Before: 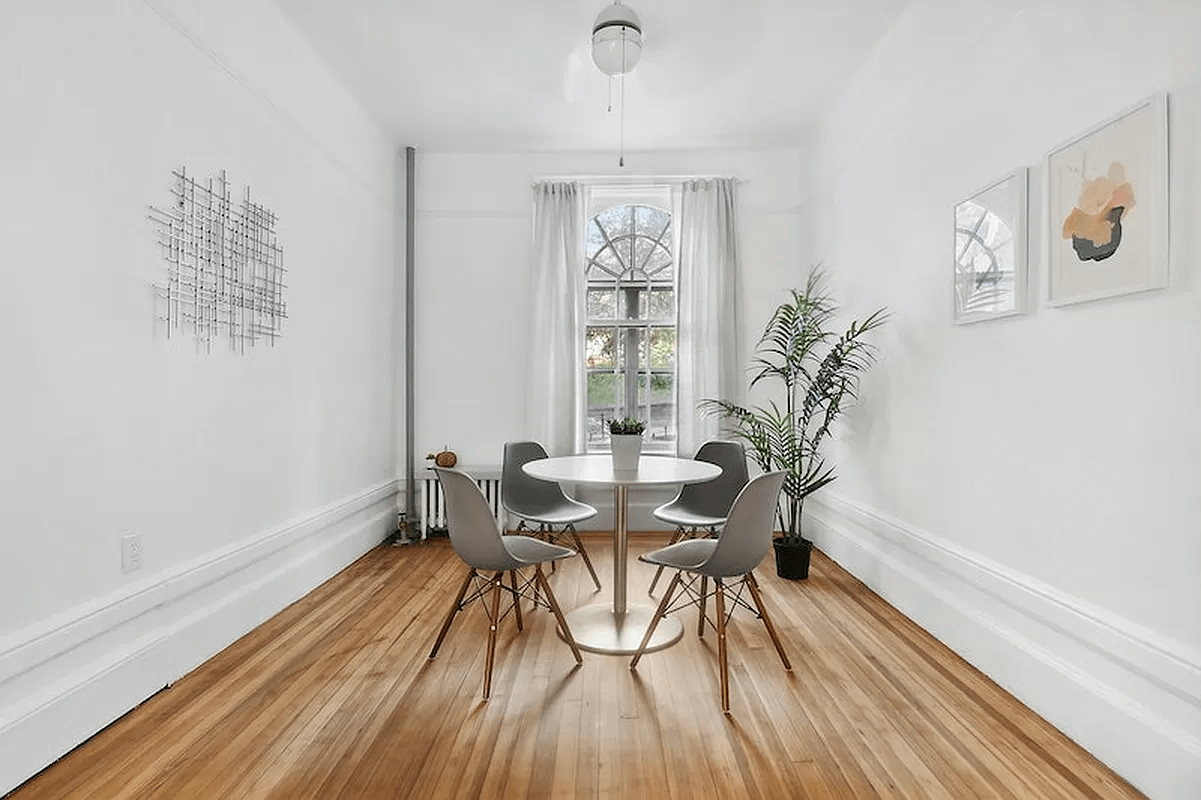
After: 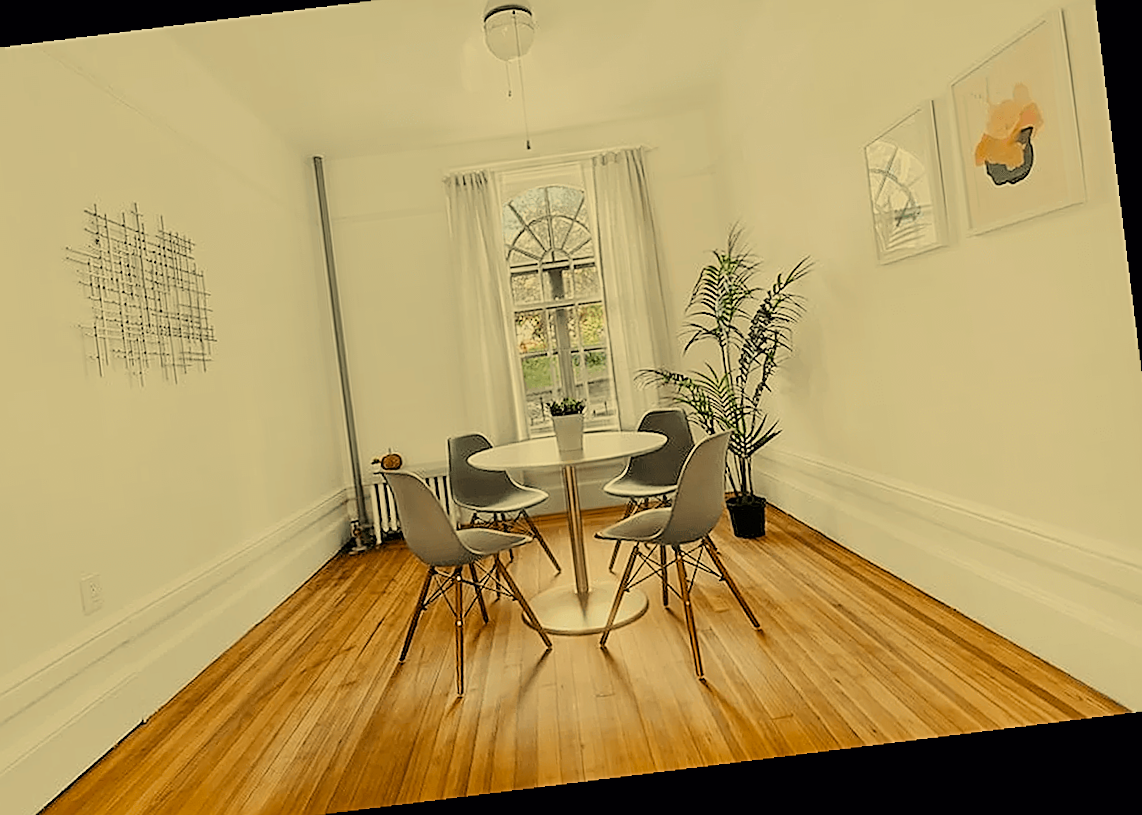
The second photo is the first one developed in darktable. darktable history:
white balance: red 1.08, blue 0.791
crop and rotate: angle 1.96°, left 5.673%, top 5.673%
sharpen: amount 0.75
color balance rgb: perceptual saturation grading › global saturation 25%, global vibrance 20%
filmic rgb: black relative exposure -7.65 EV, white relative exposure 4.56 EV, hardness 3.61, color science v6 (2022)
rotate and perspective: rotation -5.2°, automatic cropping off
